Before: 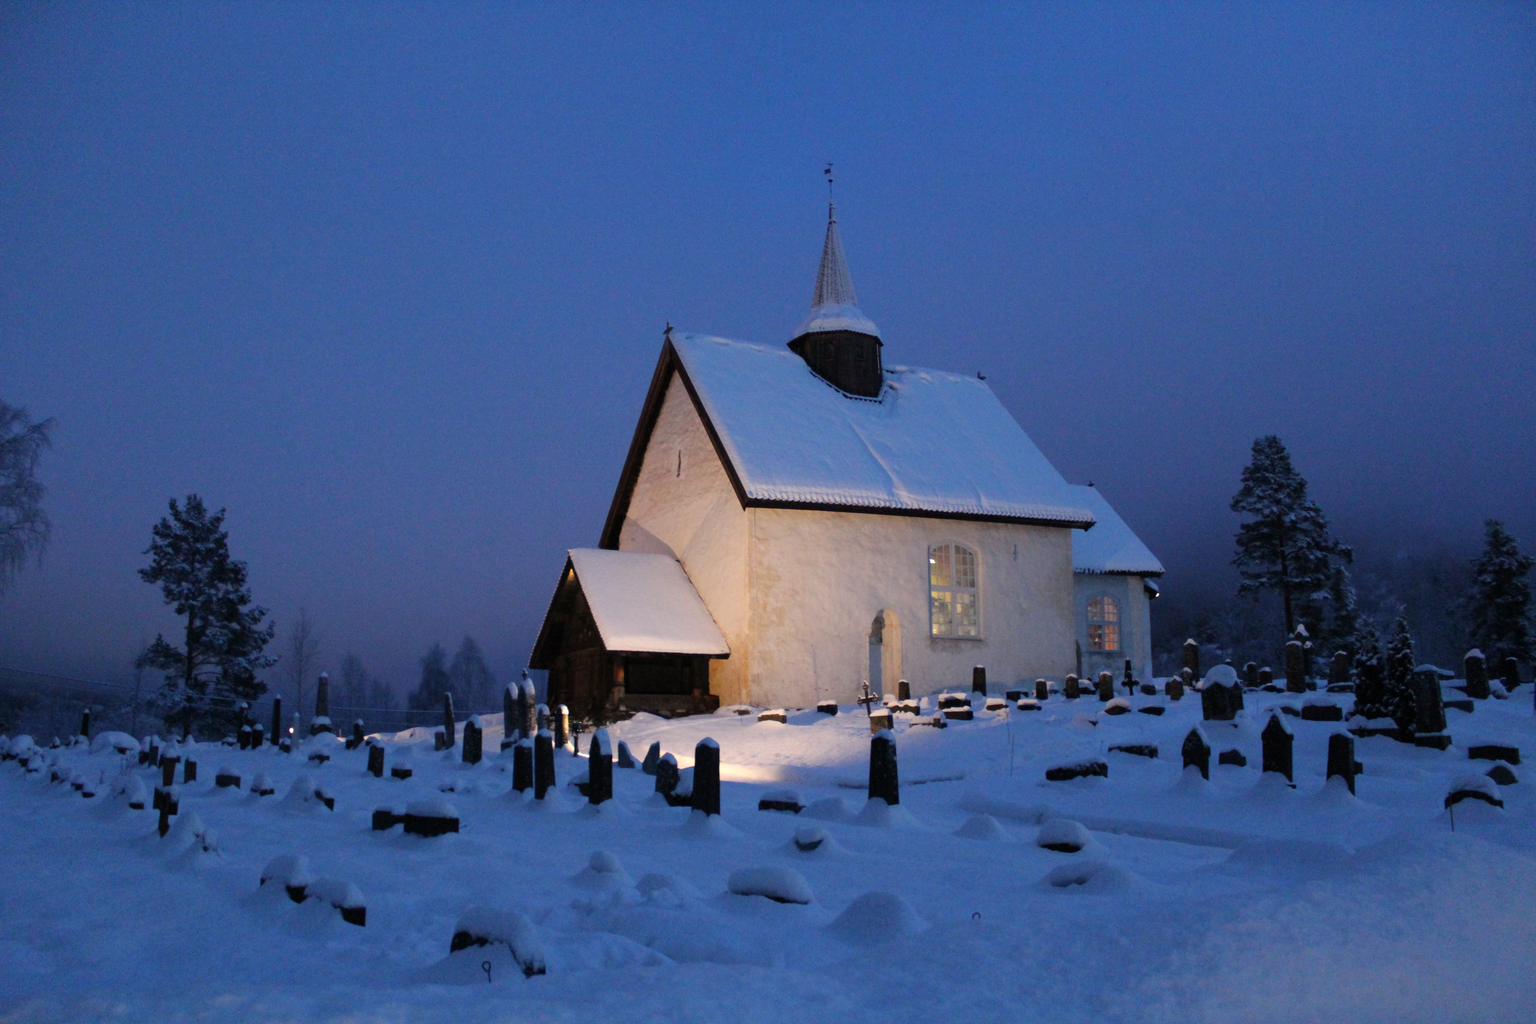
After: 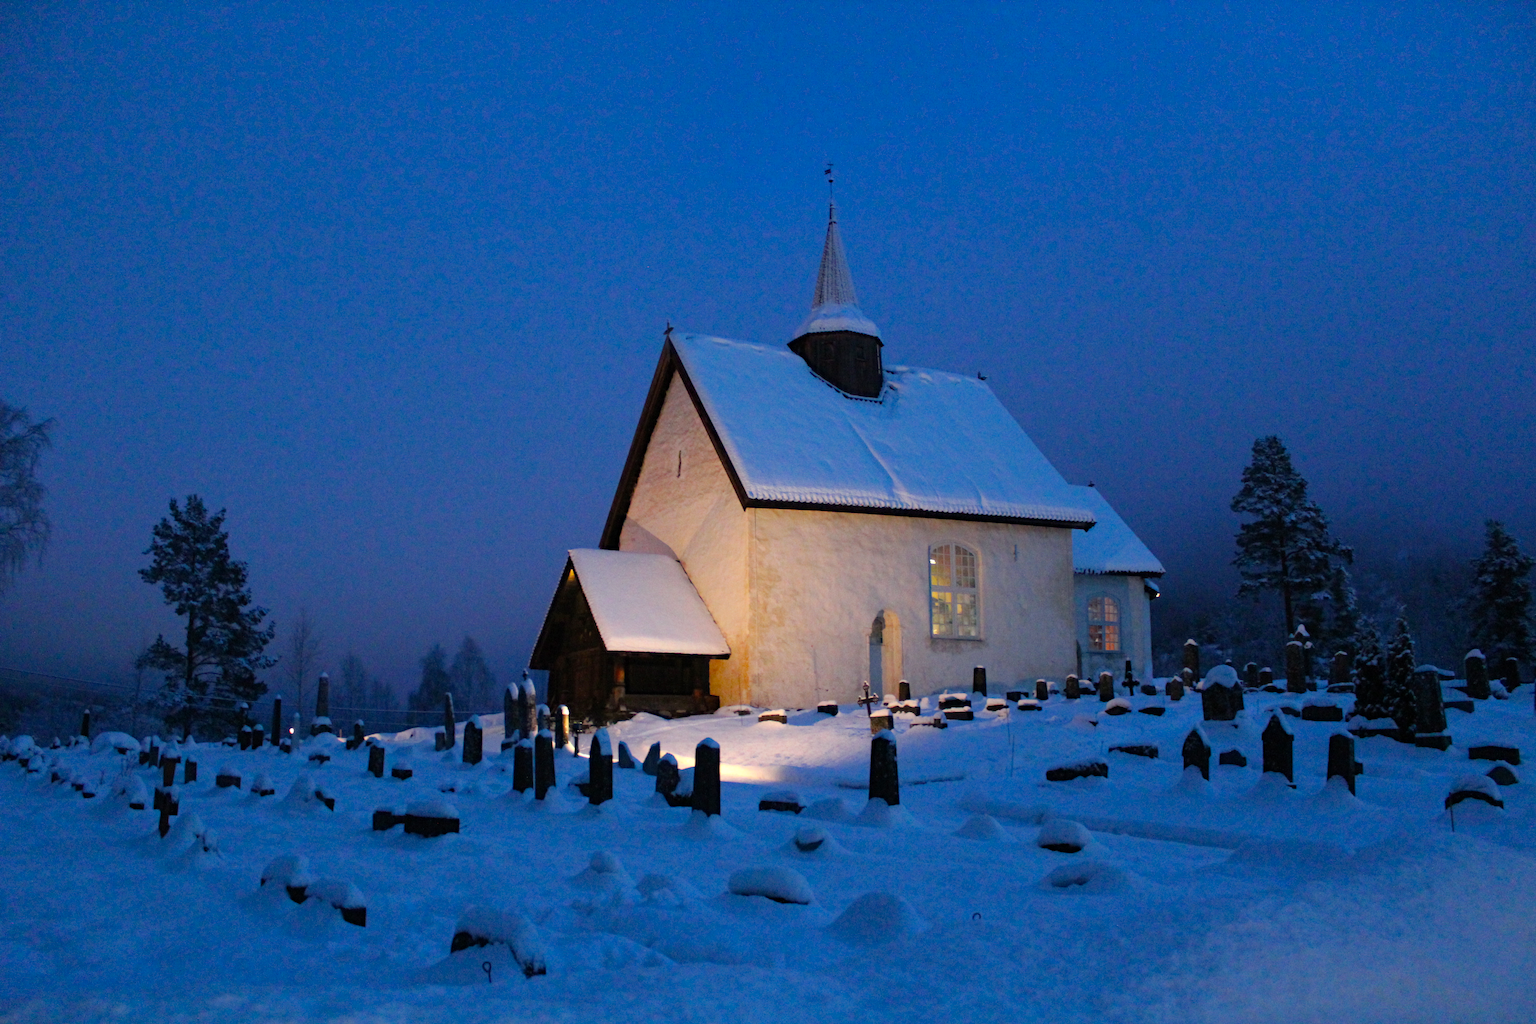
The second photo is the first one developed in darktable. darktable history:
color balance rgb: shadows lift › chroma 0.918%, shadows lift › hue 111.68°, perceptual saturation grading › global saturation 25.075%
haze removal: compatibility mode true, adaptive false
